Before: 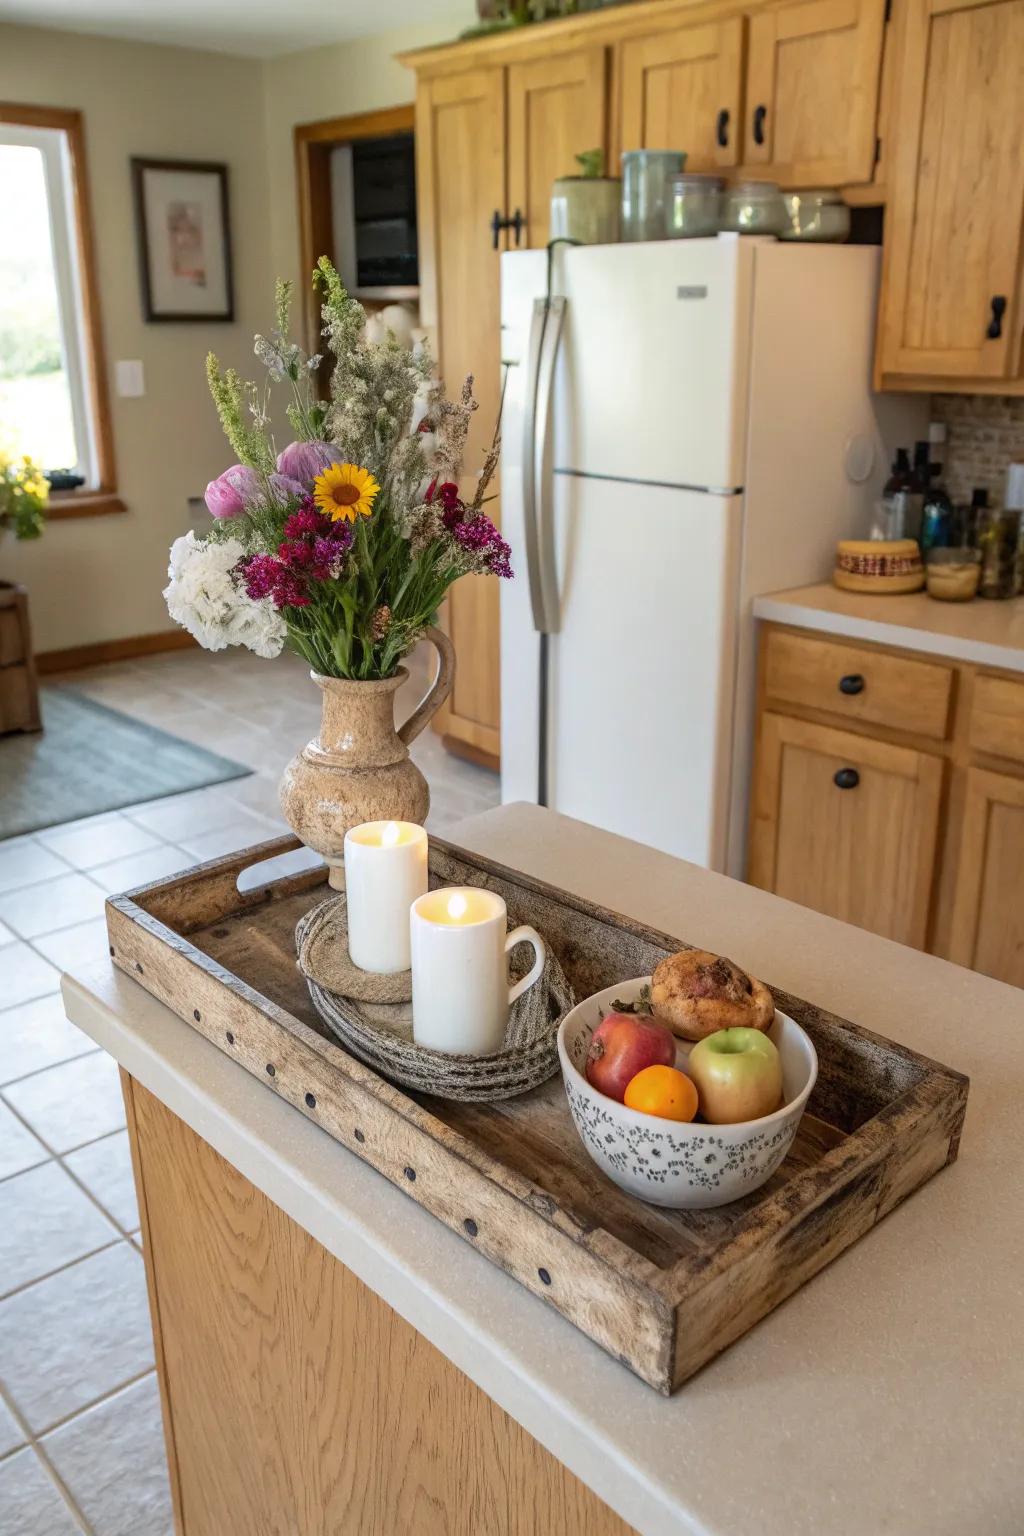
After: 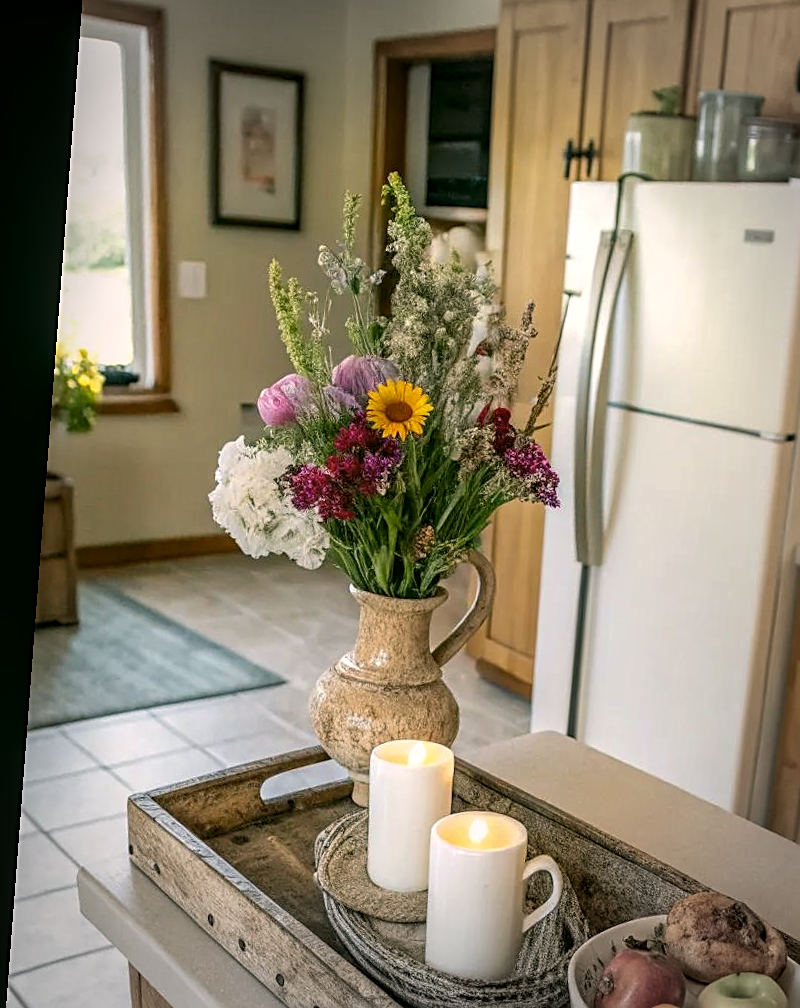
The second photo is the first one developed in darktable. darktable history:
crop and rotate: angle -4.34°, left 2.205%, top 6.742%, right 27.439%, bottom 30.611%
vignetting: fall-off start 69.08%, fall-off radius 30.44%, brightness -0.347, width/height ratio 0.985, shape 0.842
local contrast: on, module defaults
color correction: highlights a* 4.49, highlights b* 4.93, shadows a* -8.15, shadows b* 4.58
sharpen: on, module defaults
